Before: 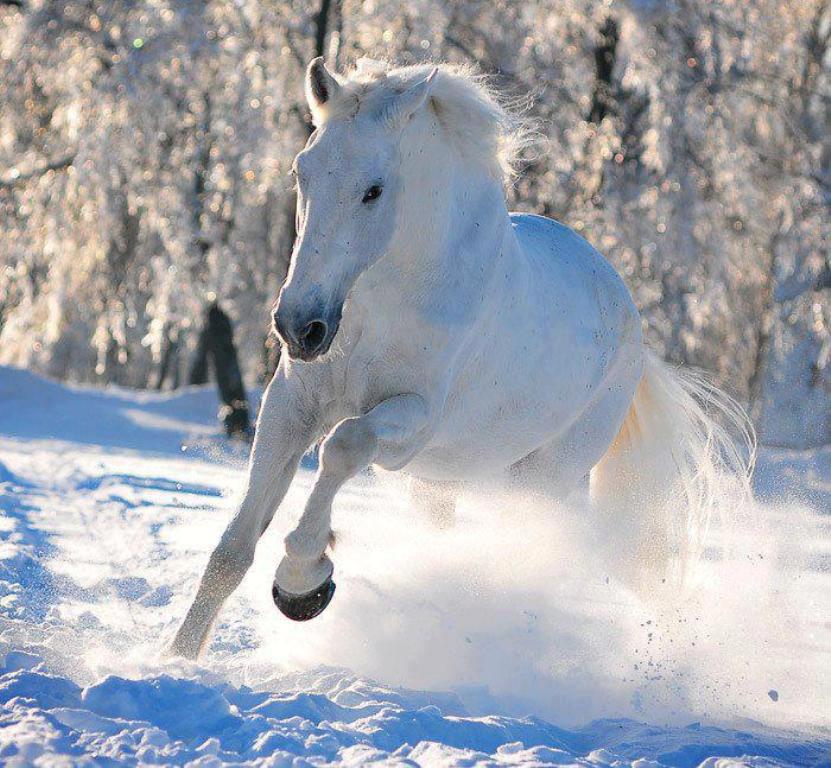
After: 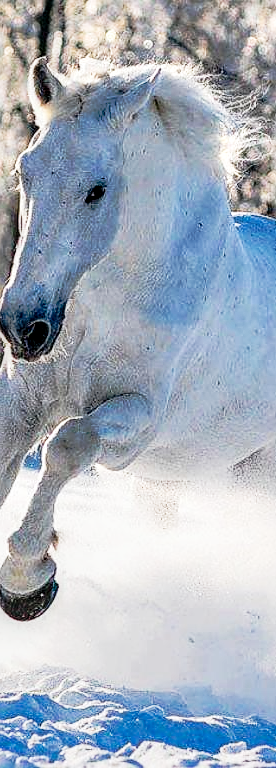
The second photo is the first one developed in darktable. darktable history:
sharpen: on, module defaults
tone curve: curves: ch0 [(0, 0) (0.081, 0.044) (0.192, 0.125) (0.283, 0.238) (0.416, 0.449) (0.495, 0.524) (0.661, 0.756) (0.788, 0.87) (1, 0.951)]; ch1 [(0, 0) (0.161, 0.092) (0.35, 0.33) (0.392, 0.392) (0.427, 0.426) (0.479, 0.472) (0.505, 0.497) (0.521, 0.524) (0.567, 0.56) (0.583, 0.592) (0.625, 0.627) (0.678, 0.733) (1, 1)]; ch2 [(0, 0) (0.346, 0.362) (0.404, 0.427) (0.502, 0.499) (0.531, 0.523) (0.544, 0.561) (0.58, 0.59) (0.629, 0.642) (0.717, 0.678) (1, 1)], preserve colors none
local contrast: highlights 22%, detail 150%
crop: left 33.387%, right 33.398%
